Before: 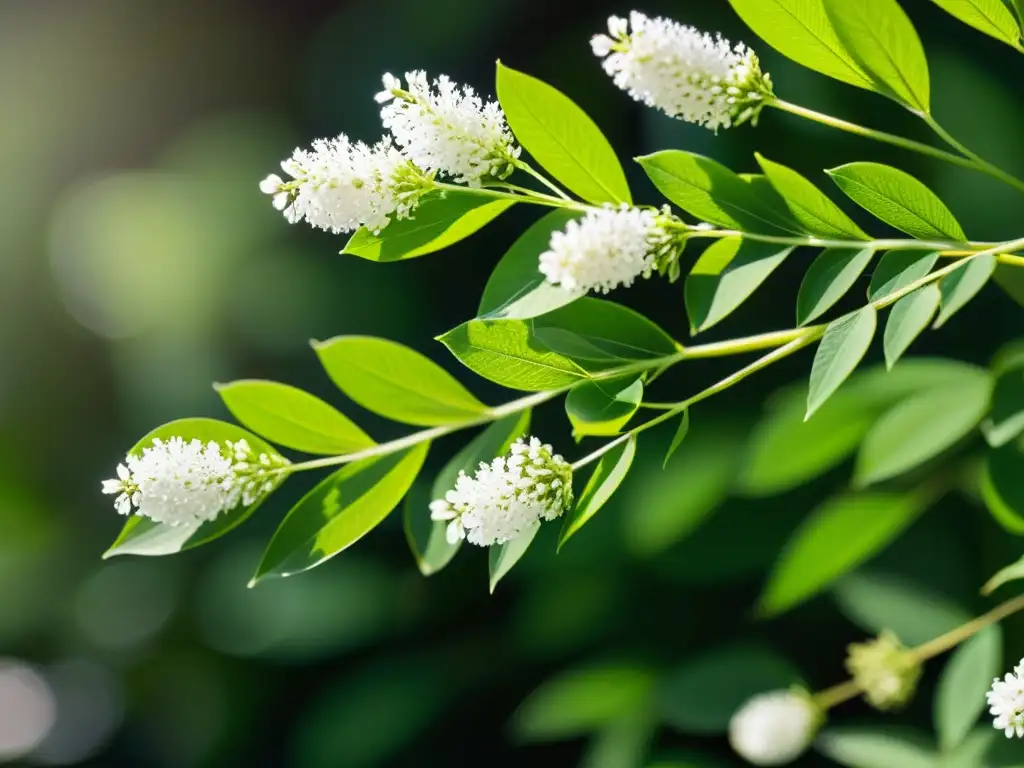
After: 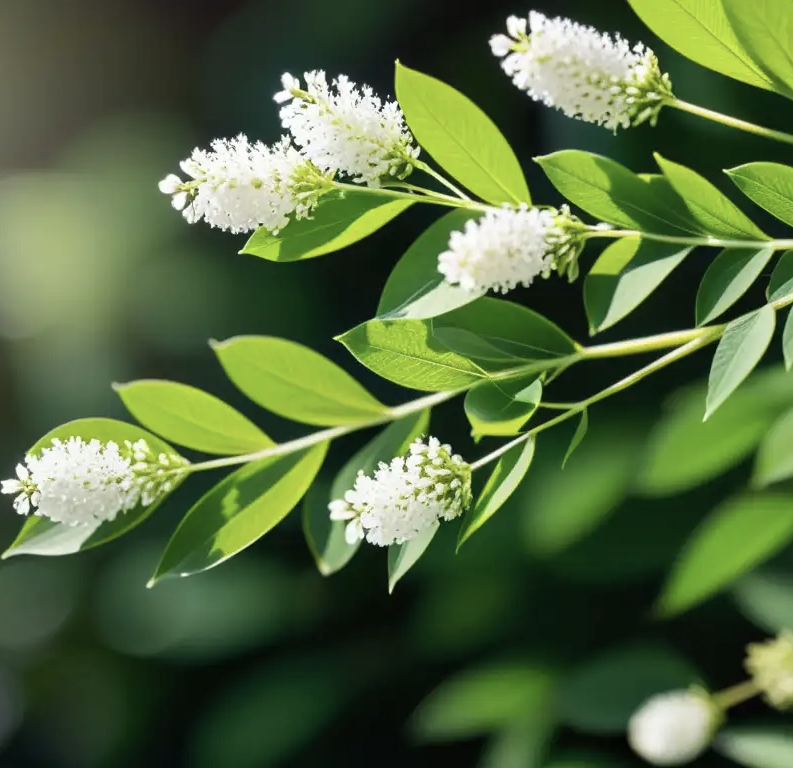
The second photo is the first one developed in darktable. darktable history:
crop: left 9.88%, right 12.664%
color correction: saturation 0.8
